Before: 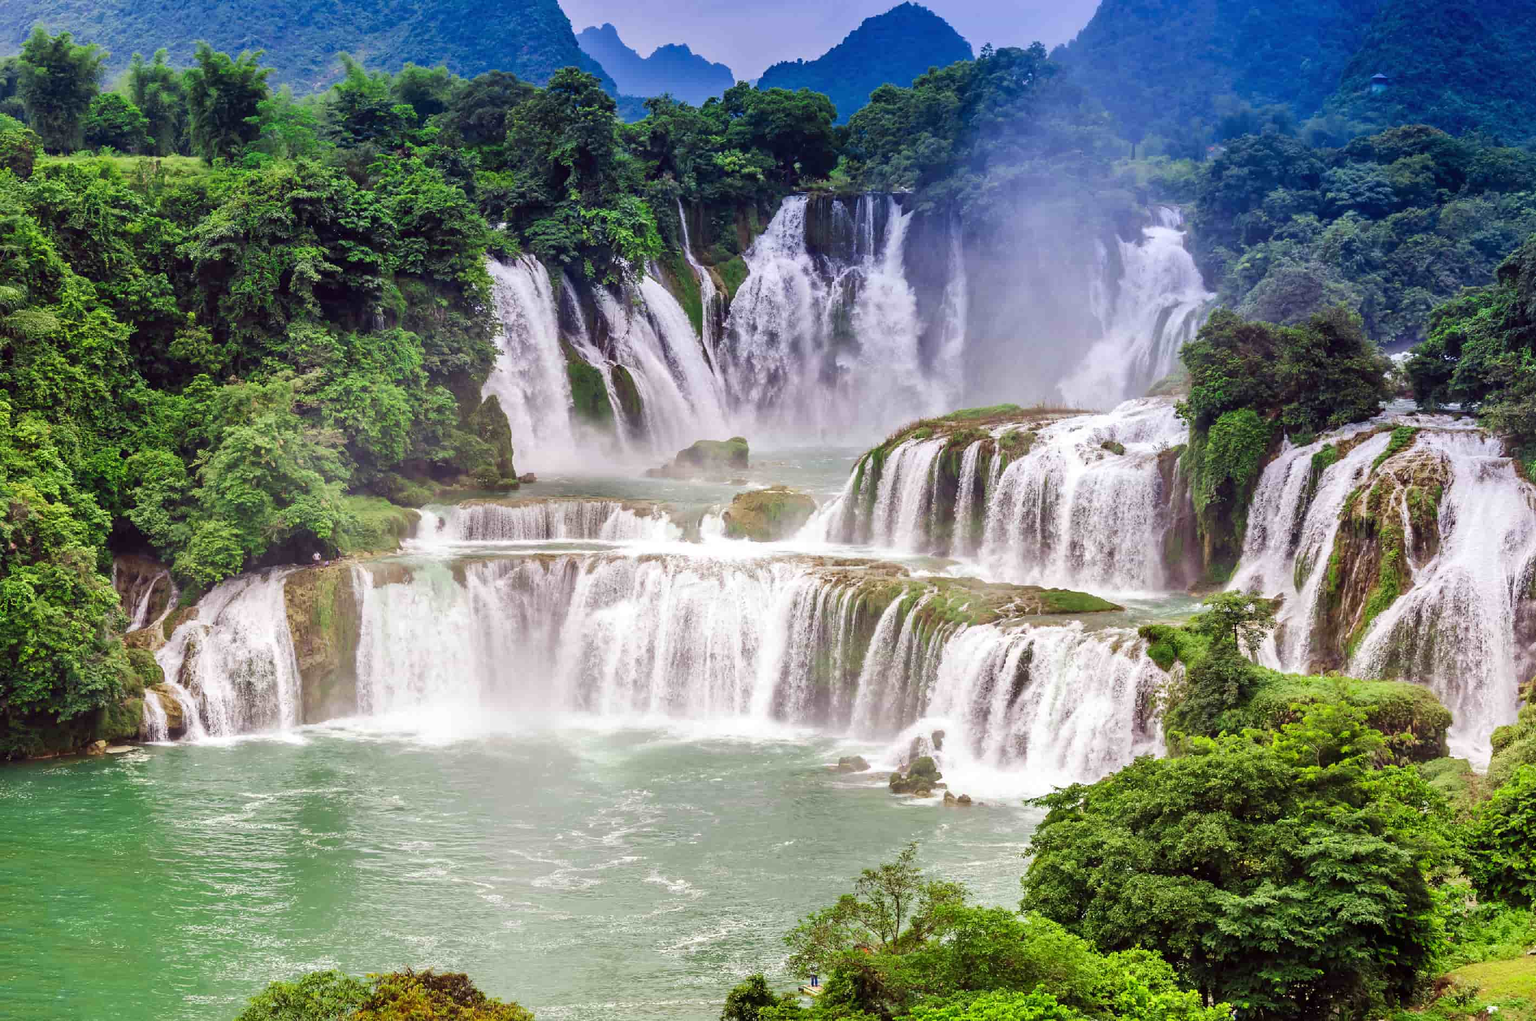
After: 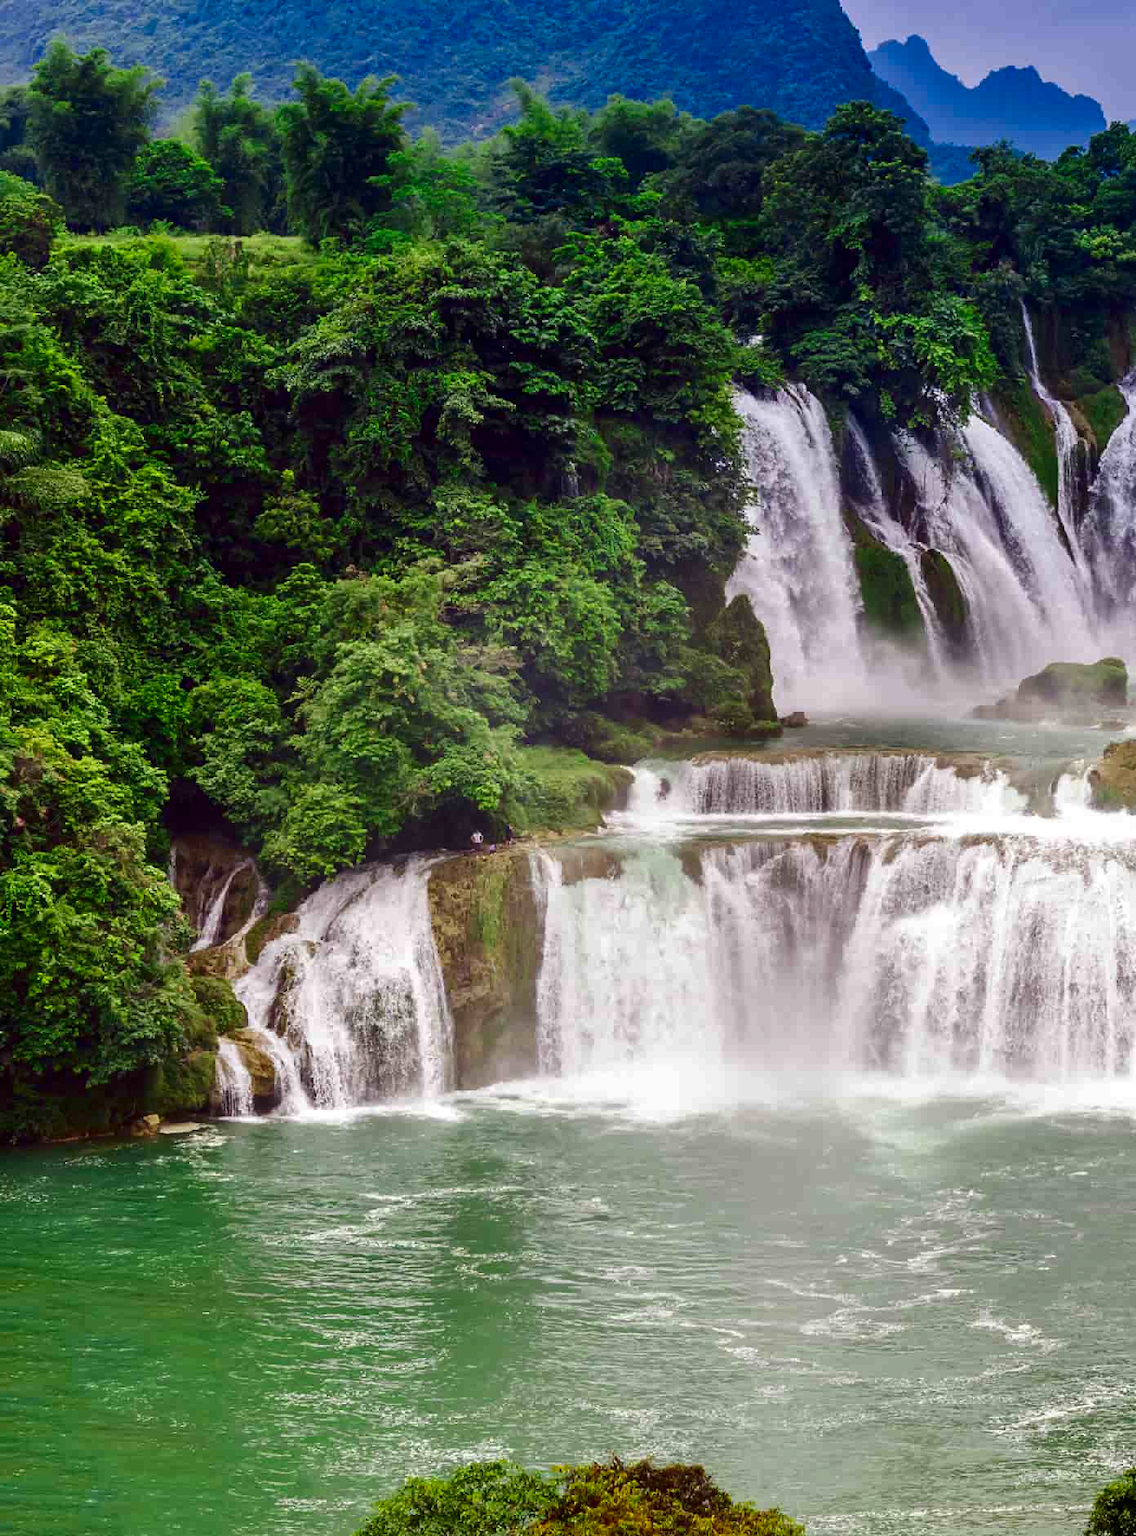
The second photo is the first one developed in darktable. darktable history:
crop and rotate: left 0%, top 0%, right 50.845%
contrast brightness saturation: brightness -0.2, saturation 0.08
